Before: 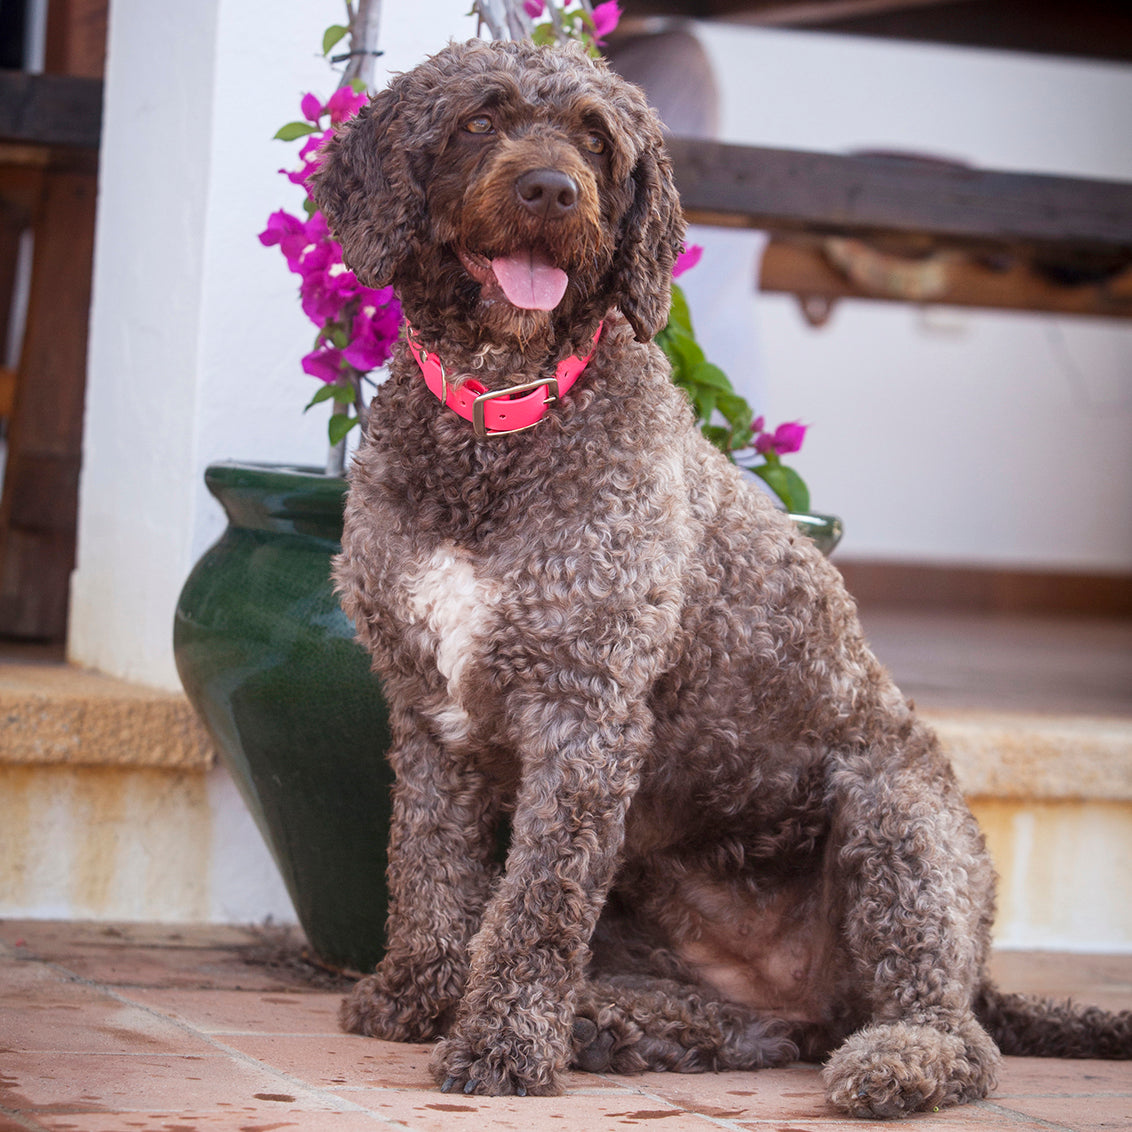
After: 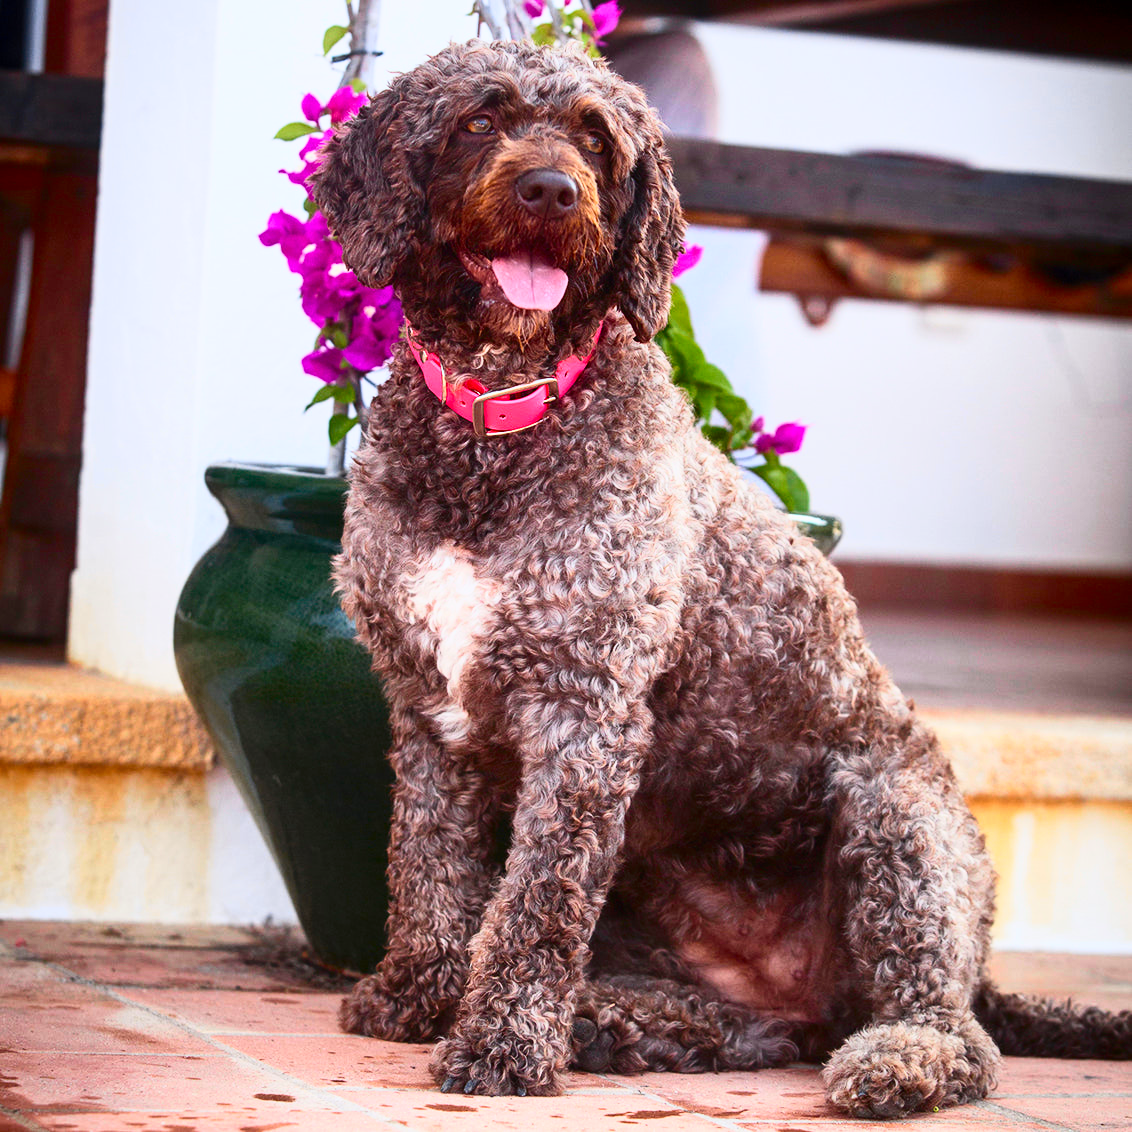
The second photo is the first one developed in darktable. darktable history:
tone curve: curves: ch0 [(0, 0) (0.187, 0.12) (0.384, 0.363) (0.577, 0.681) (0.735, 0.881) (0.864, 0.959) (1, 0.987)]; ch1 [(0, 0) (0.402, 0.36) (0.476, 0.466) (0.501, 0.501) (0.518, 0.514) (0.564, 0.614) (0.614, 0.664) (0.741, 0.829) (1, 1)]; ch2 [(0, 0) (0.429, 0.387) (0.483, 0.481) (0.503, 0.501) (0.522, 0.533) (0.564, 0.605) (0.615, 0.697) (0.702, 0.774) (1, 0.895)], color space Lab, independent channels
